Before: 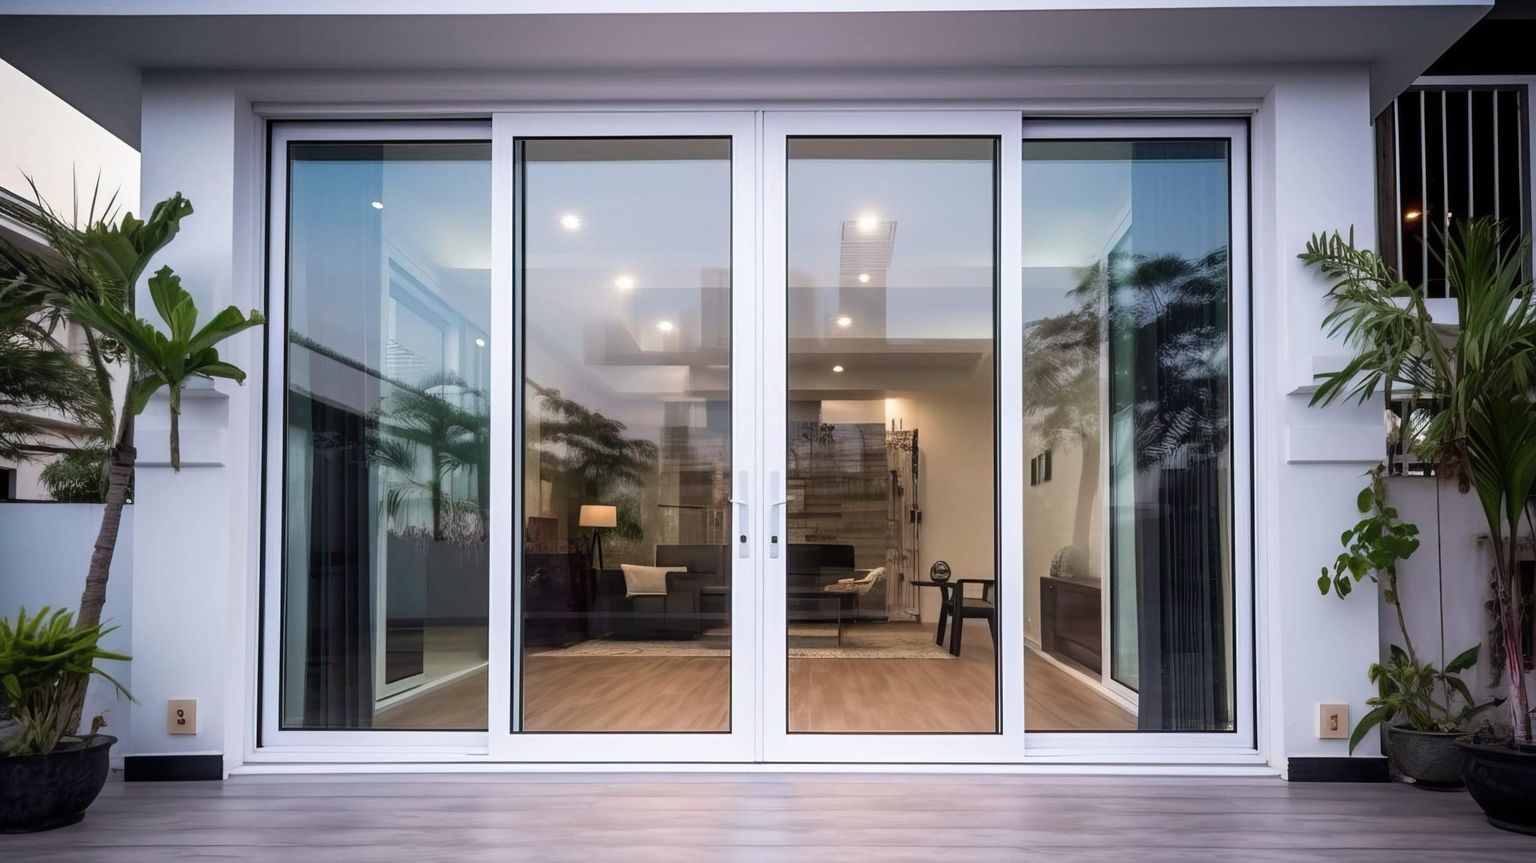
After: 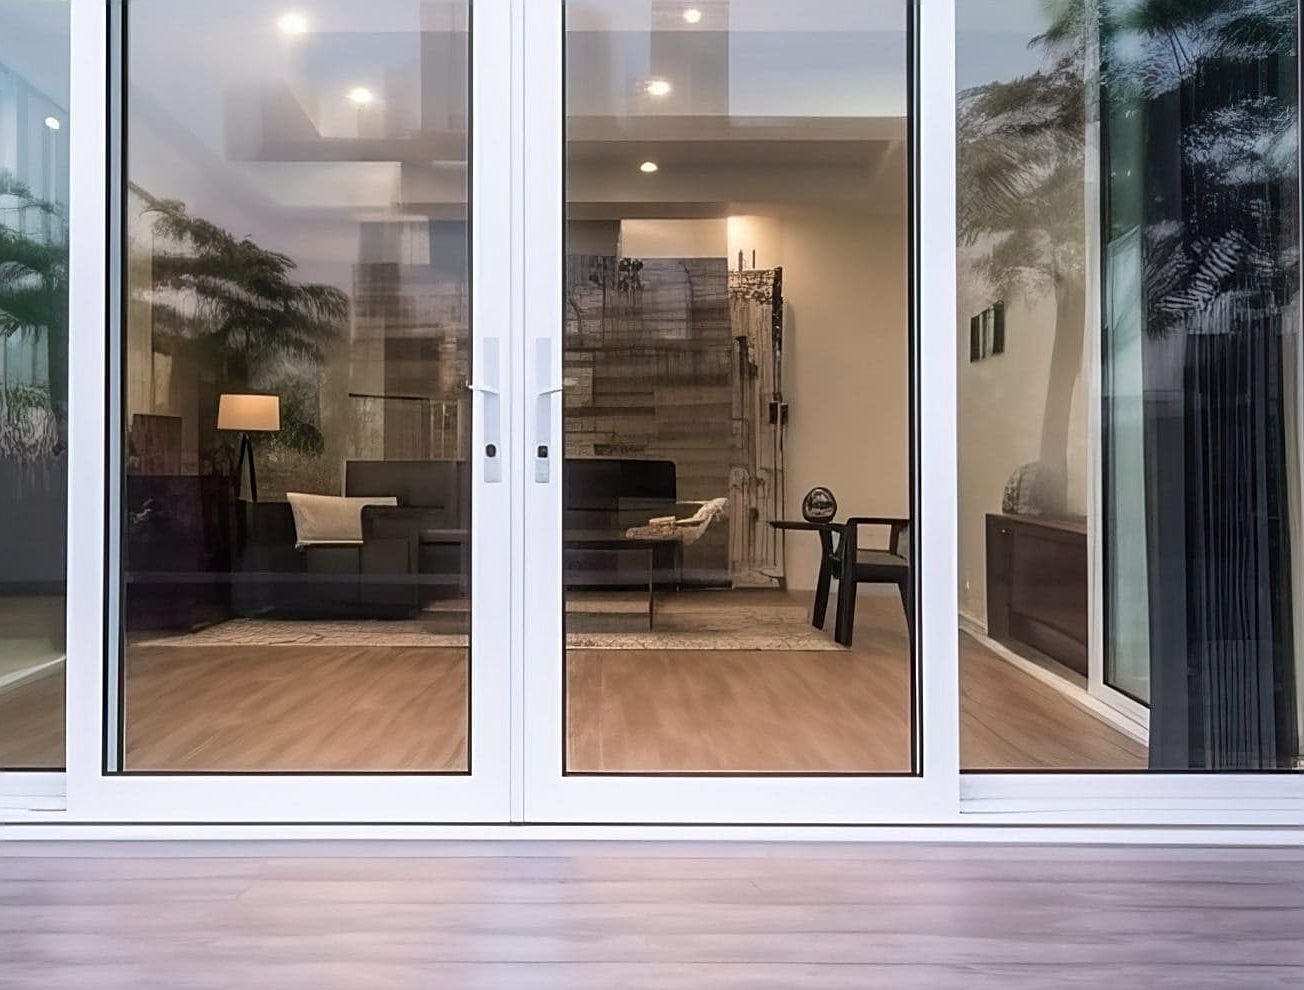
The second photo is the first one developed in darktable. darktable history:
crop and rotate: left 29.237%, top 31.152%, right 19.807%
sharpen: on, module defaults
